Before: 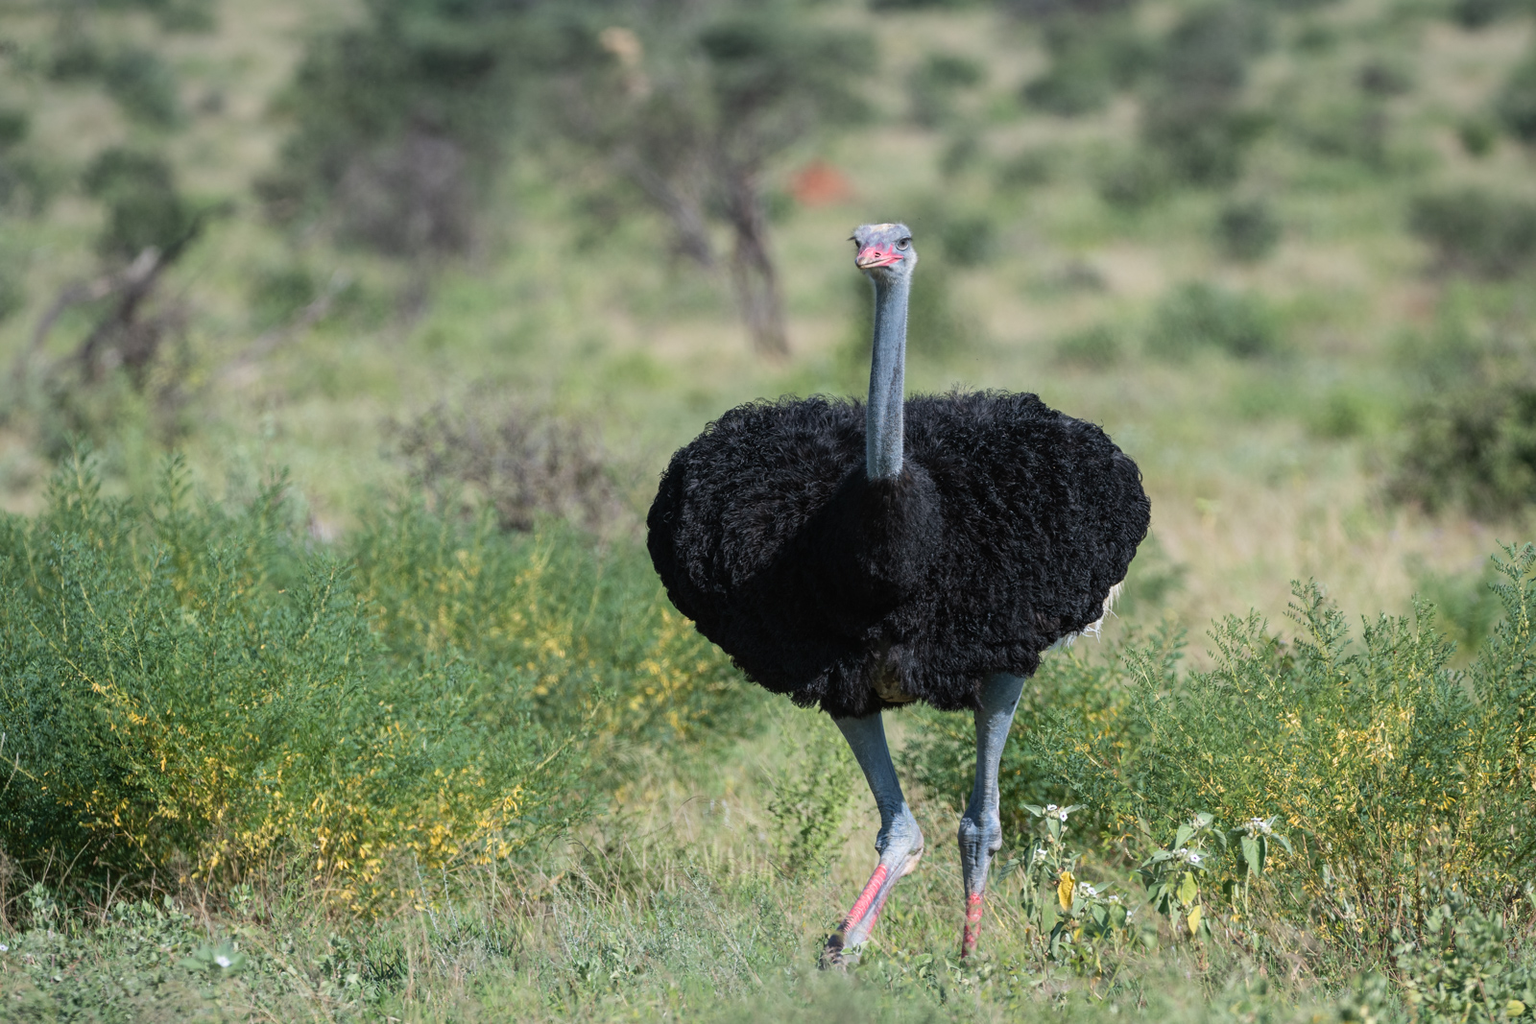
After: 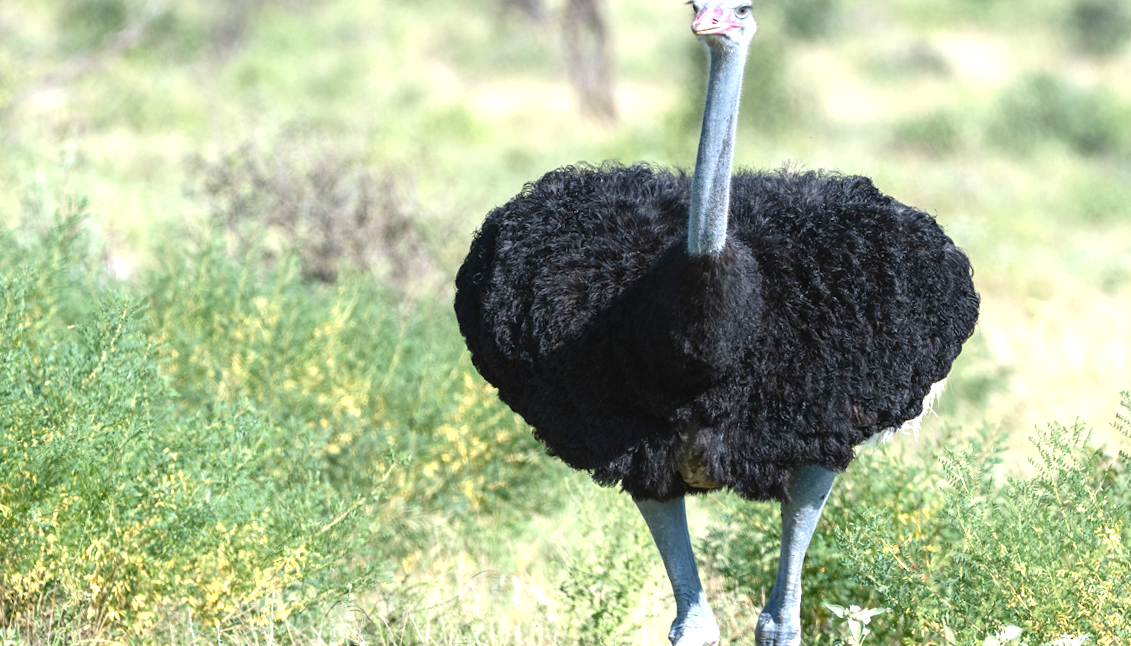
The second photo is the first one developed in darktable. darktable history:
shadows and highlights: radius 333.63, shadows 64.8, highlights 4.56, compress 87.84%, soften with gaussian
exposure: black level correction 0, exposure 0.883 EV, compensate exposure bias true, compensate highlight preservation false
color balance rgb: perceptual saturation grading › global saturation -0.076%, perceptual saturation grading › highlights -15.909%, perceptual saturation grading › shadows 25.521%
crop and rotate: angle -4.1°, left 9.82%, top 21.03%, right 12.084%, bottom 11.992%
